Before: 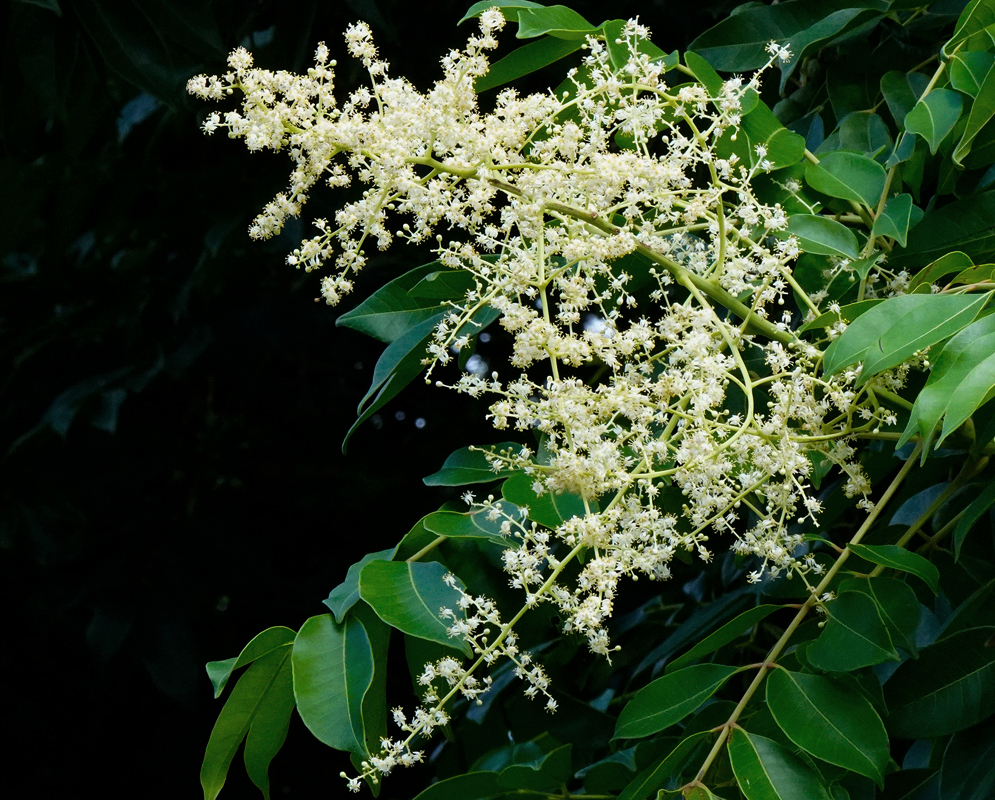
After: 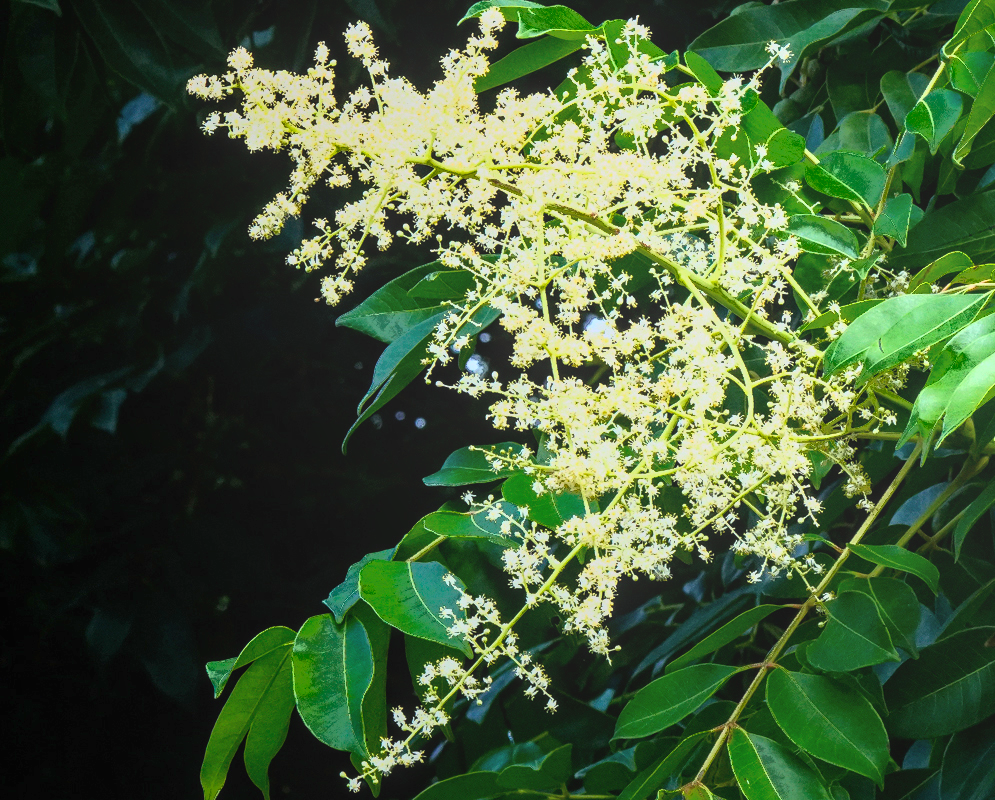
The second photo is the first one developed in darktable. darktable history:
local contrast: highlights 48%, shadows 0%, detail 100%
exposure: black level correction 0, exposure 1.2 EV, compensate highlight preservation false
fill light: exposure -0.73 EV, center 0.69, width 2.2
